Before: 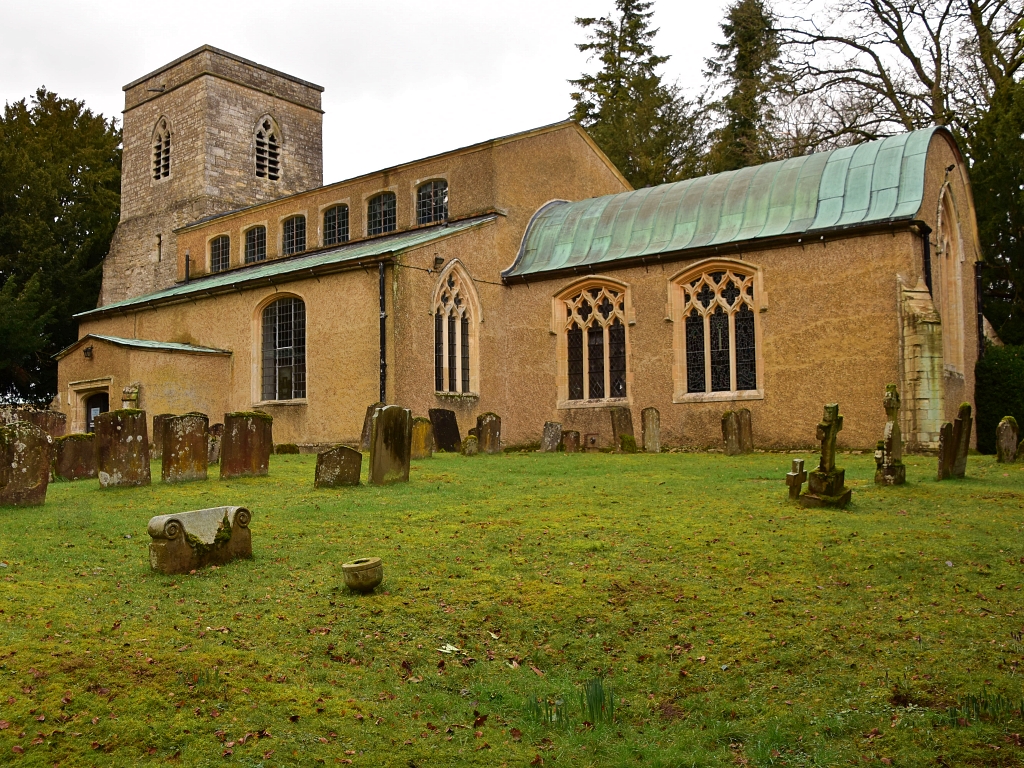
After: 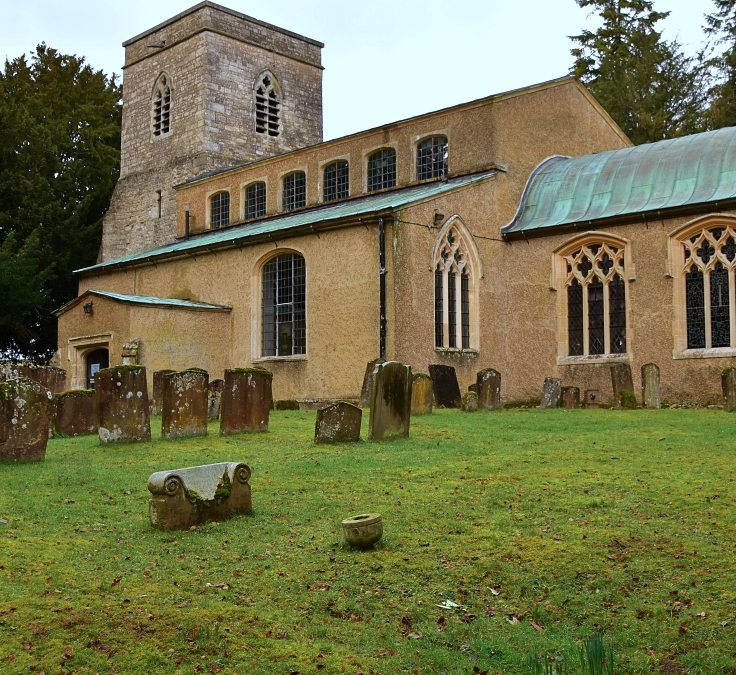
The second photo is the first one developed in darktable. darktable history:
crop: top 5.803%, right 27.864%, bottom 5.804%
color calibration: x 0.38, y 0.391, temperature 4086.74 K
